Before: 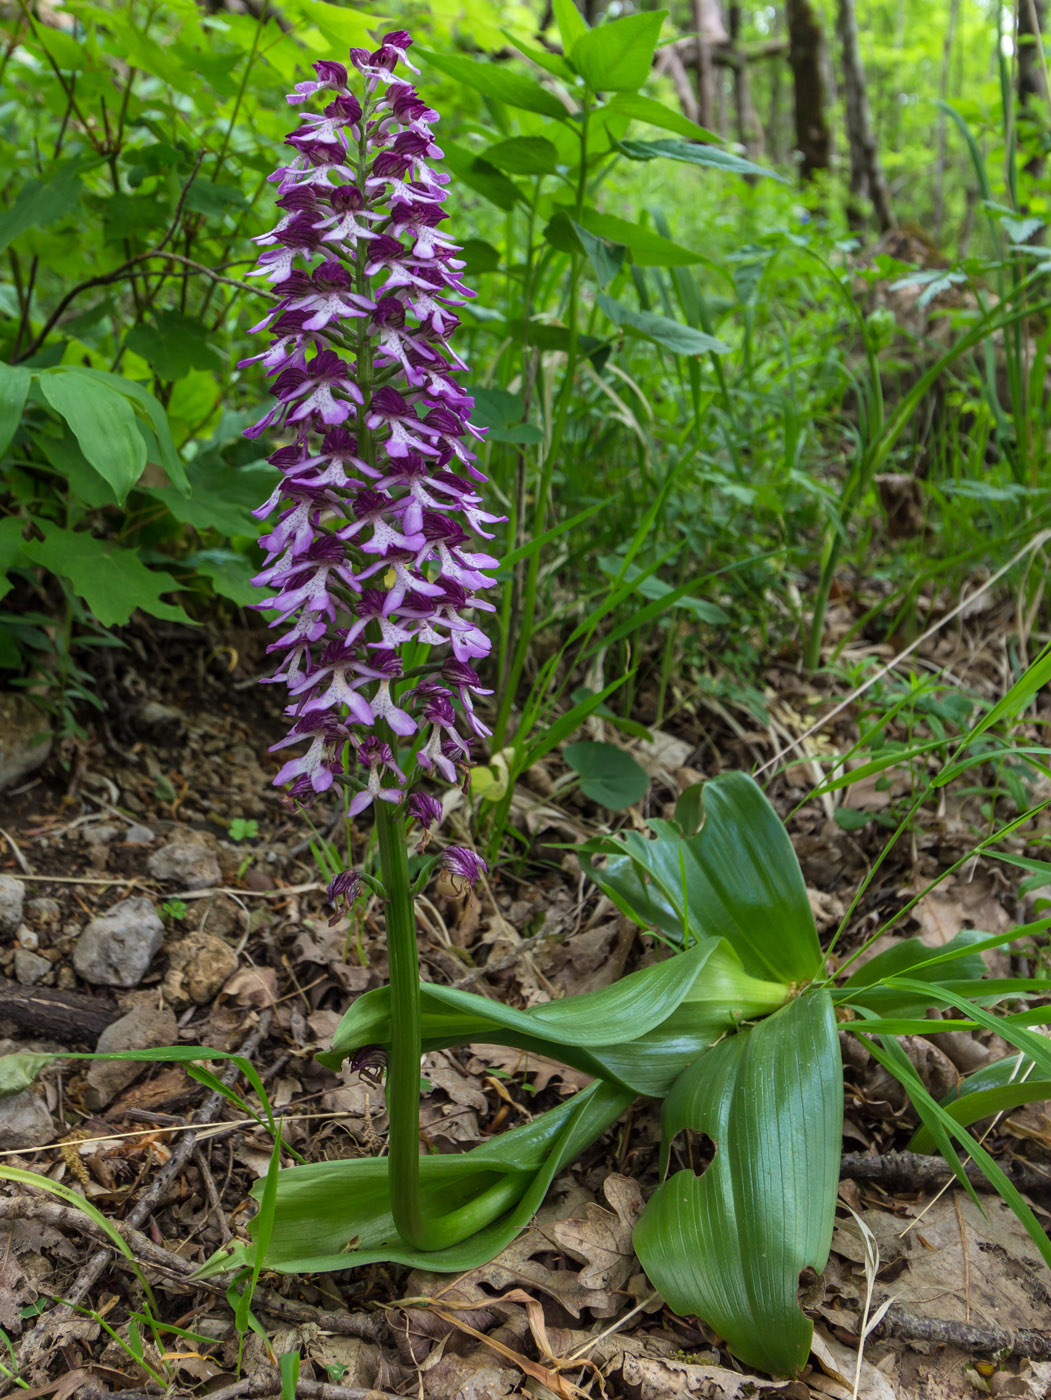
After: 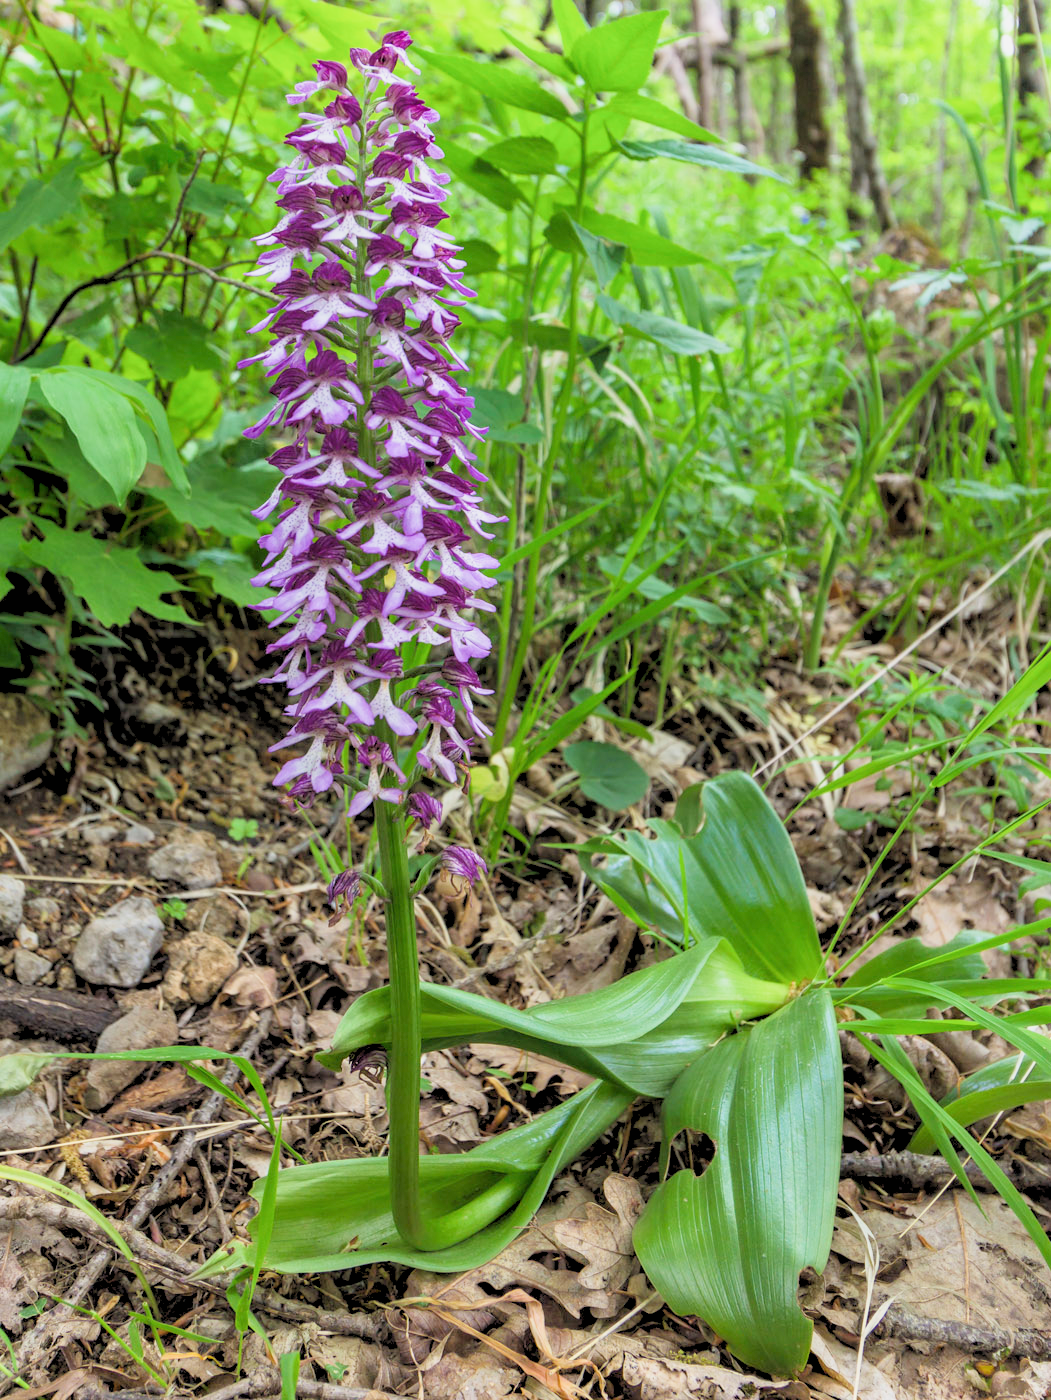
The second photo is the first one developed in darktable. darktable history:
exposure: black level correction 0, exposure 1 EV, compensate exposure bias true, compensate highlight preservation false
rgb levels: preserve colors sum RGB, levels [[0.038, 0.433, 0.934], [0, 0.5, 1], [0, 0.5, 1]]
sigmoid: contrast 1.22, skew 0.65
